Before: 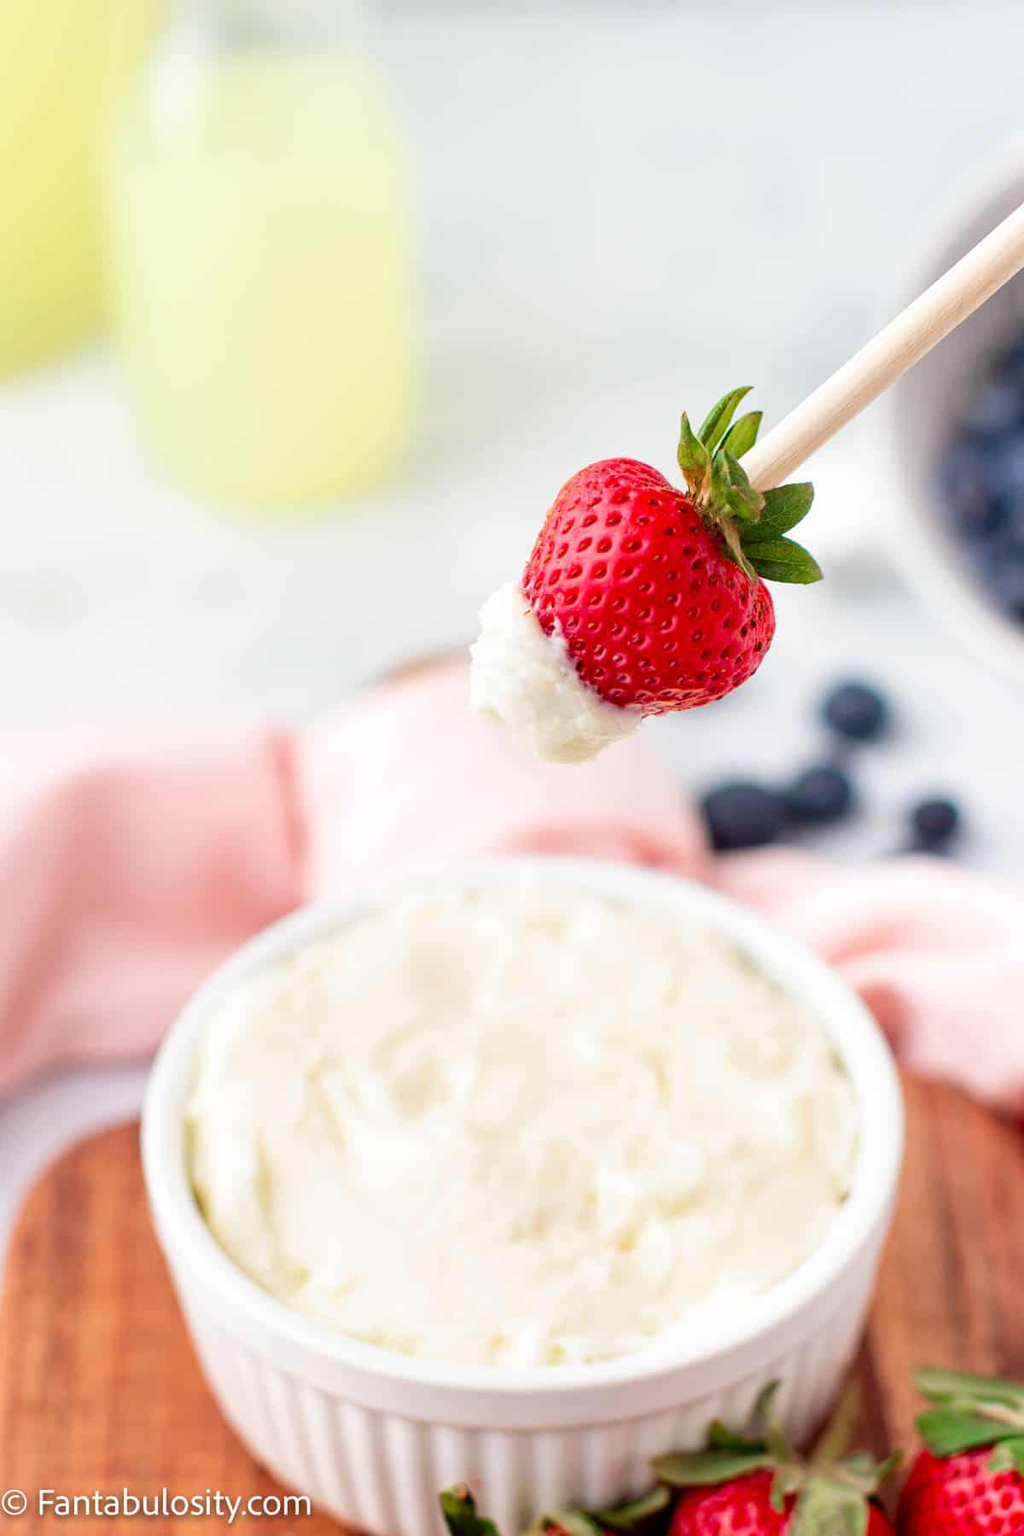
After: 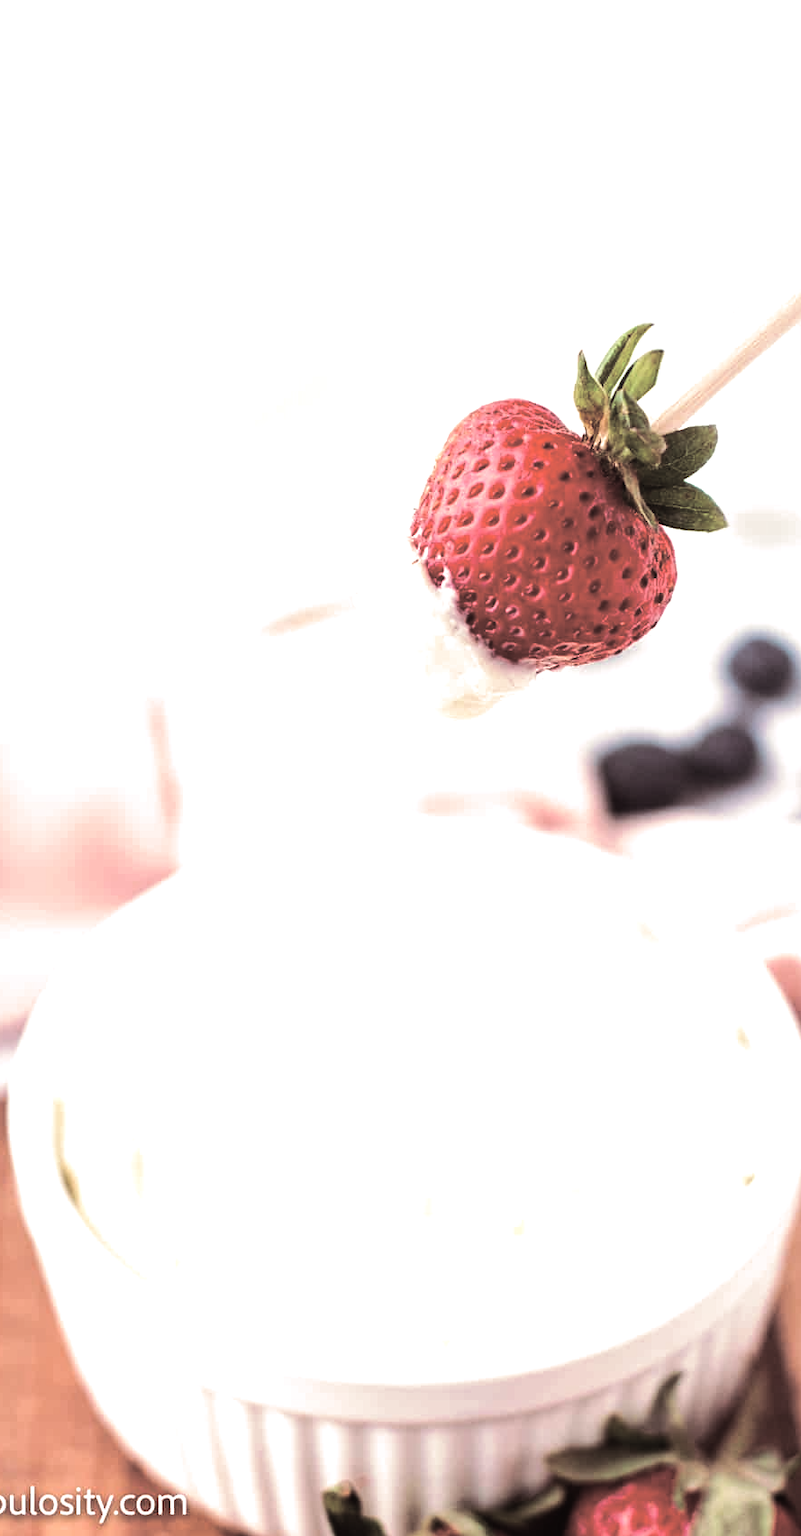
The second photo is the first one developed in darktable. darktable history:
color correction: highlights a* 5.59, highlights b* 5.24, saturation 0.68
color balance rgb: shadows lift › chroma 2%, shadows lift › hue 135.47°, highlights gain › chroma 2%, highlights gain › hue 291.01°, global offset › luminance 0.5%, perceptual saturation grading › global saturation -10.8%, perceptual saturation grading › highlights -26.83%, perceptual saturation grading › shadows 21.25%, perceptual brilliance grading › highlights 17.77%, perceptual brilliance grading › mid-tones 31.71%, perceptual brilliance grading › shadows -31.01%, global vibrance 24.91%
crop and rotate: left 13.15%, top 5.251%, right 12.609%
split-toning: shadows › saturation 0.2
